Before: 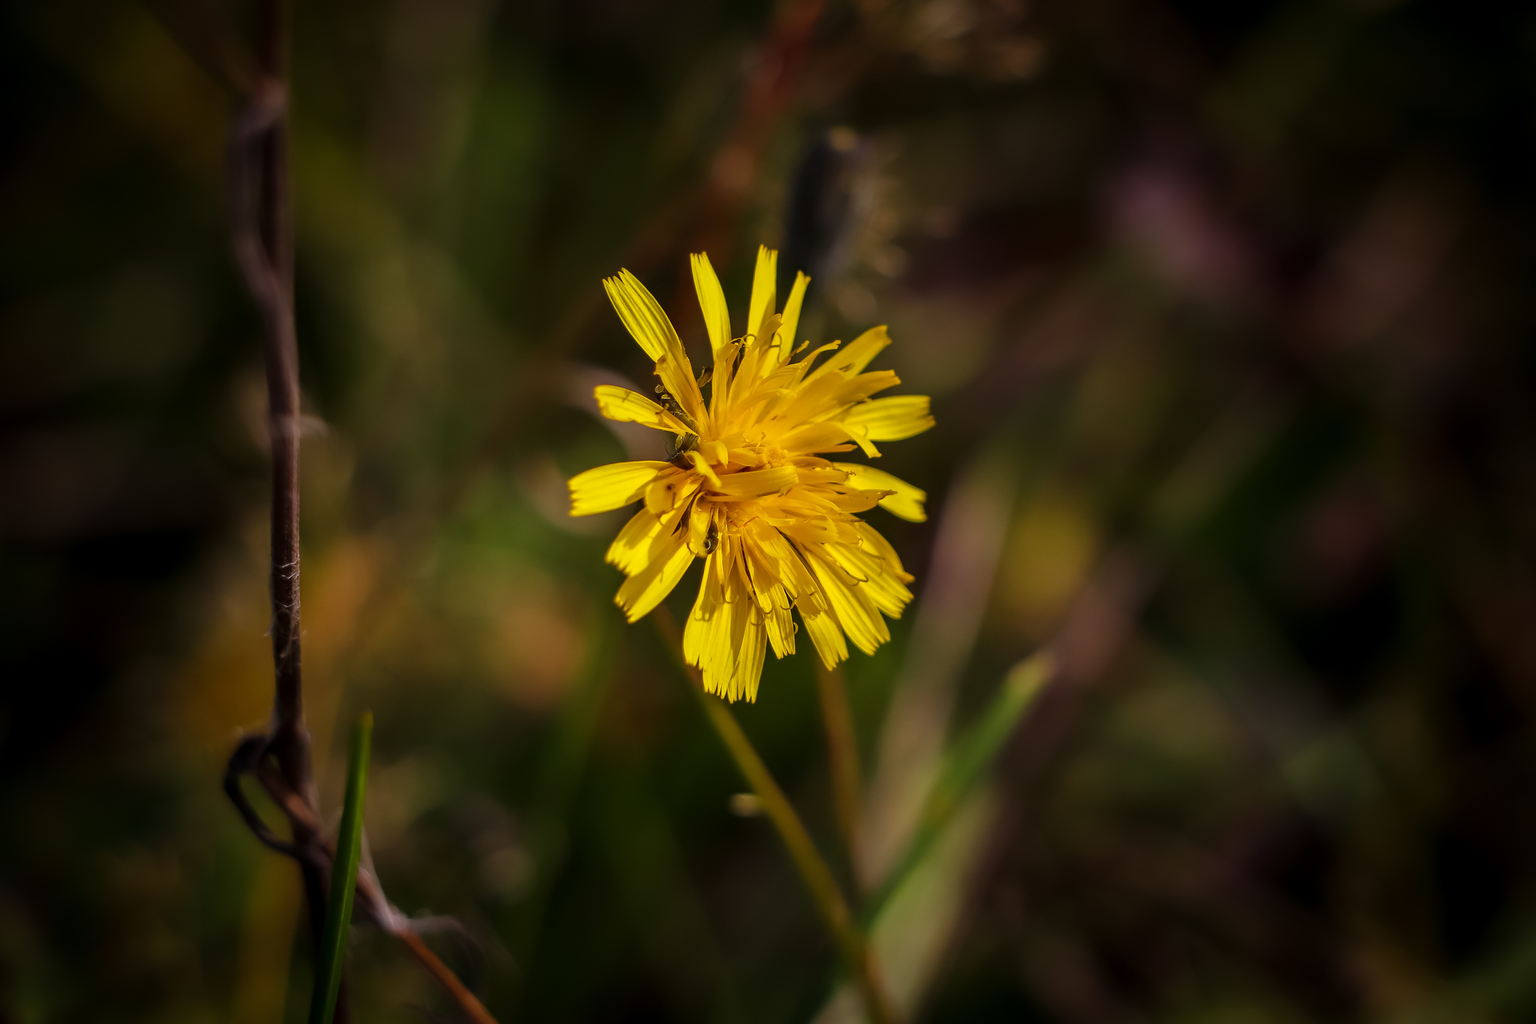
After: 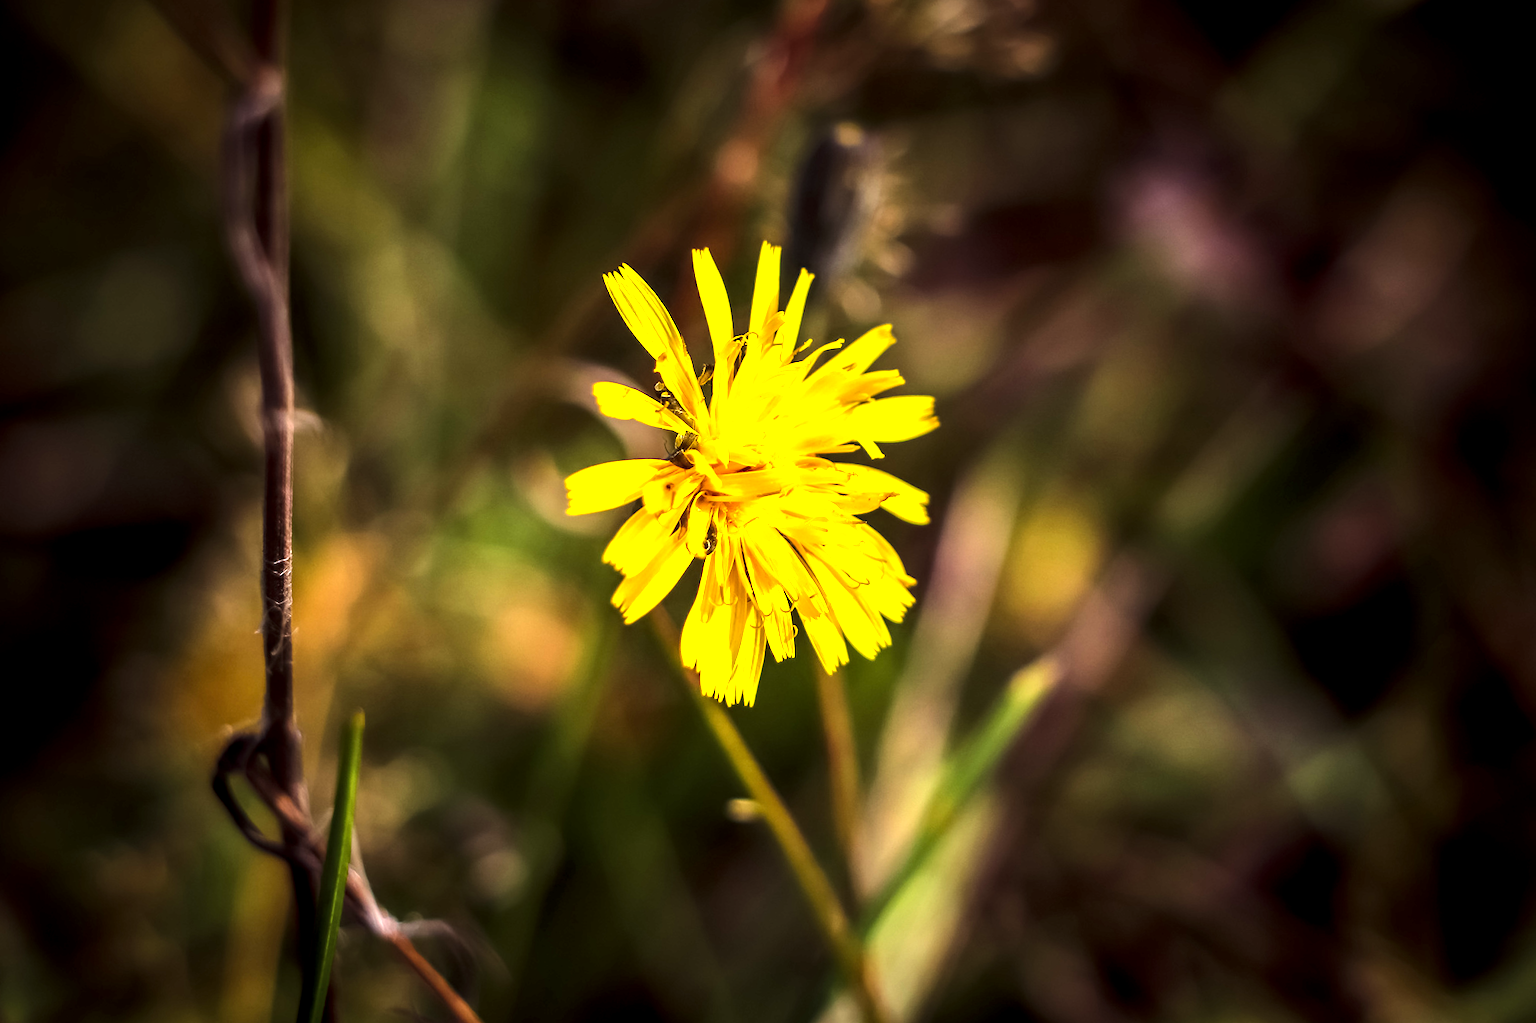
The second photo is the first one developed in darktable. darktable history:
local contrast: highlights 94%, shadows 87%, detail 160%, midtone range 0.2
color correction: highlights a* -1.07, highlights b* 4.53, shadows a* 3.64
exposure: black level correction 0, exposure 1.2 EV, compensate highlight preservation false
crop and rotate: angle -0.616°
tone equalizer: -8 EV -0.78 EV, -7 EV -0.687 EV, -6 EV -0.604 EV, -5 EV -0.403 EV, -3 EV 0.382 EV, -2 EV 0.6 EV, -1 EV 0.694 EV, +0 EV 0.75 EV, edges refinement/feathering 500, mask exposure compensation -1.24 EV, preserve details no
